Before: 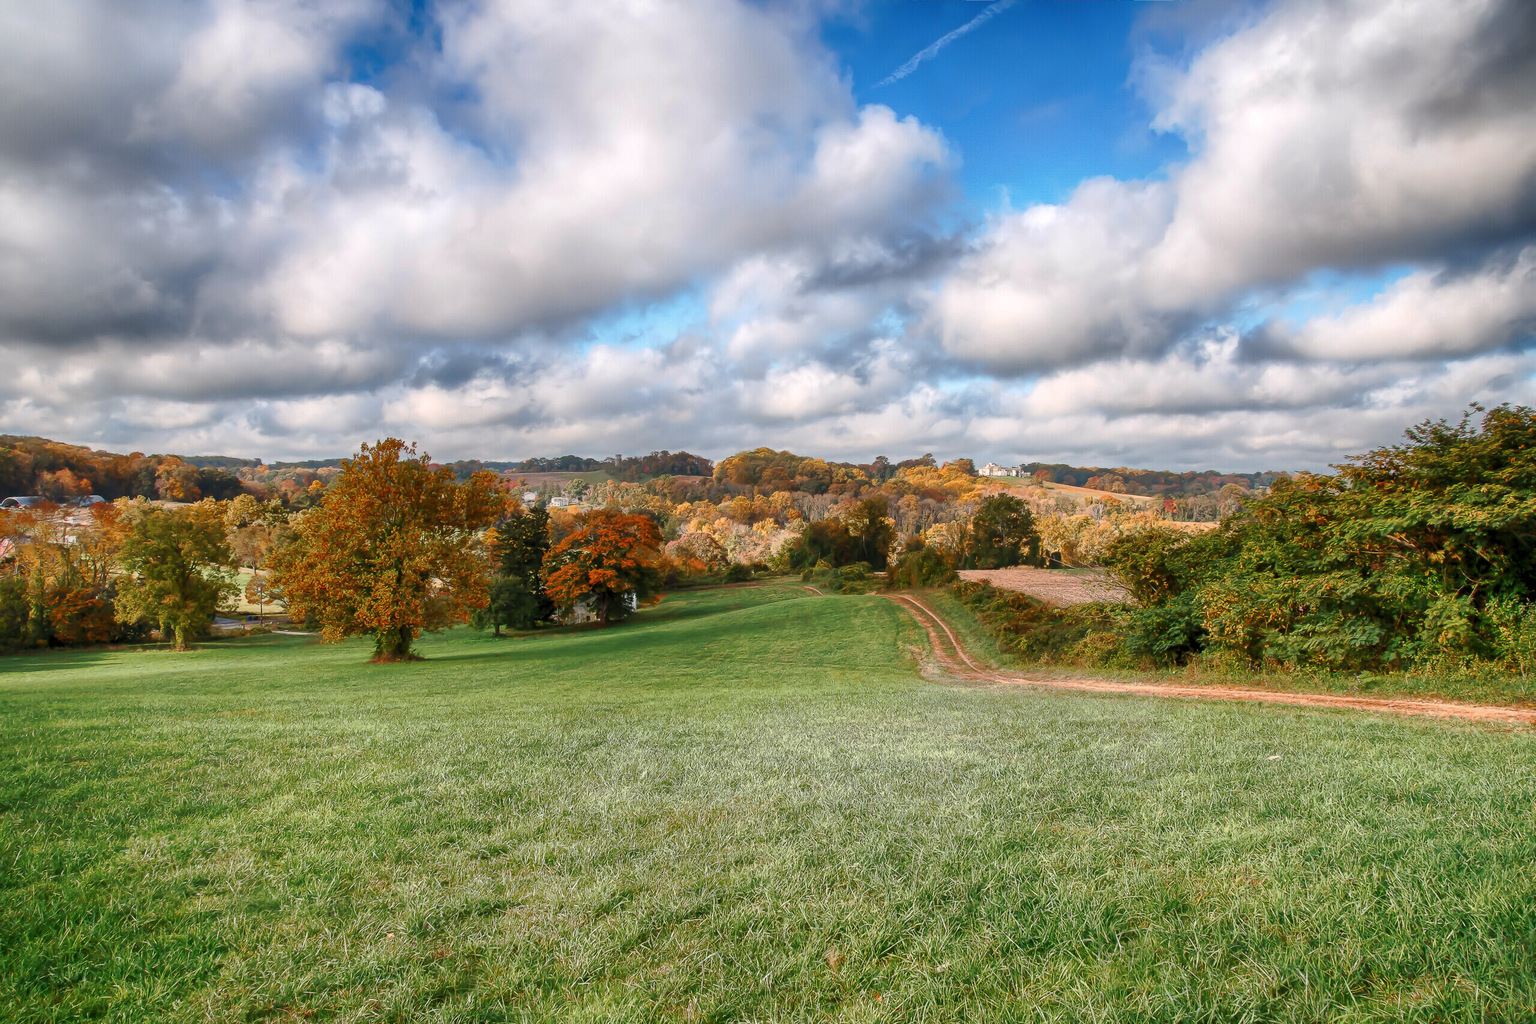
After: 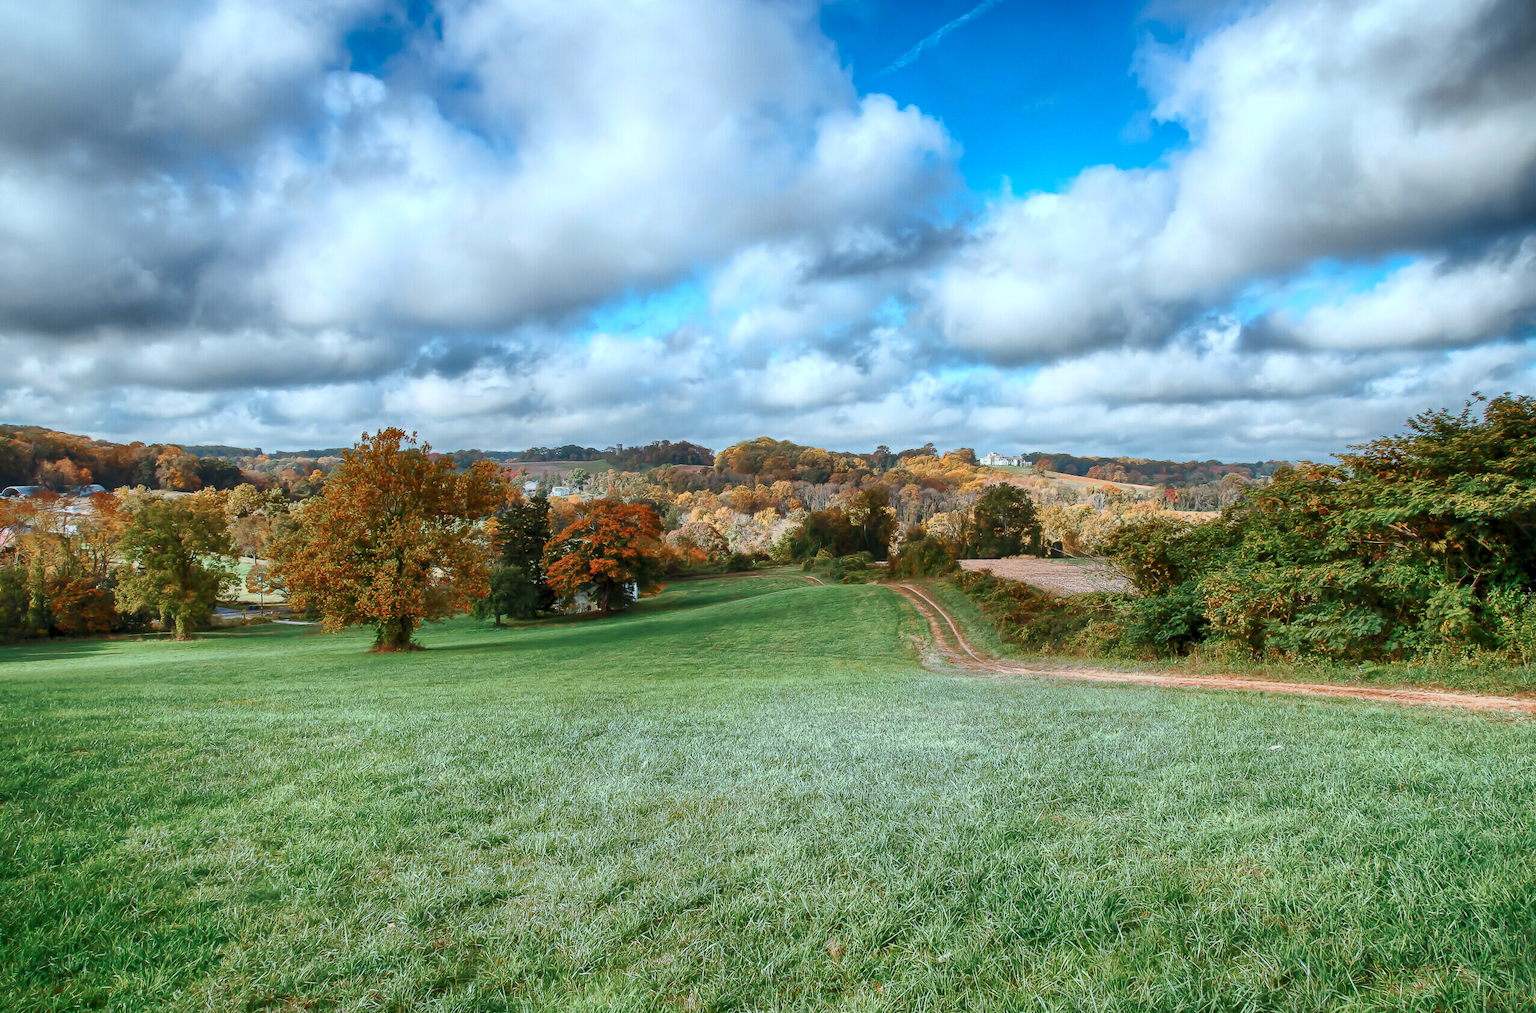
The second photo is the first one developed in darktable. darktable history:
crop: top 1.162%, right 0.096%
color correction: highlights a* -11.35, highlights b* -15.6
contrast brightness saturation: contrast 0.105, brightness 0.015, saturation 0.016
